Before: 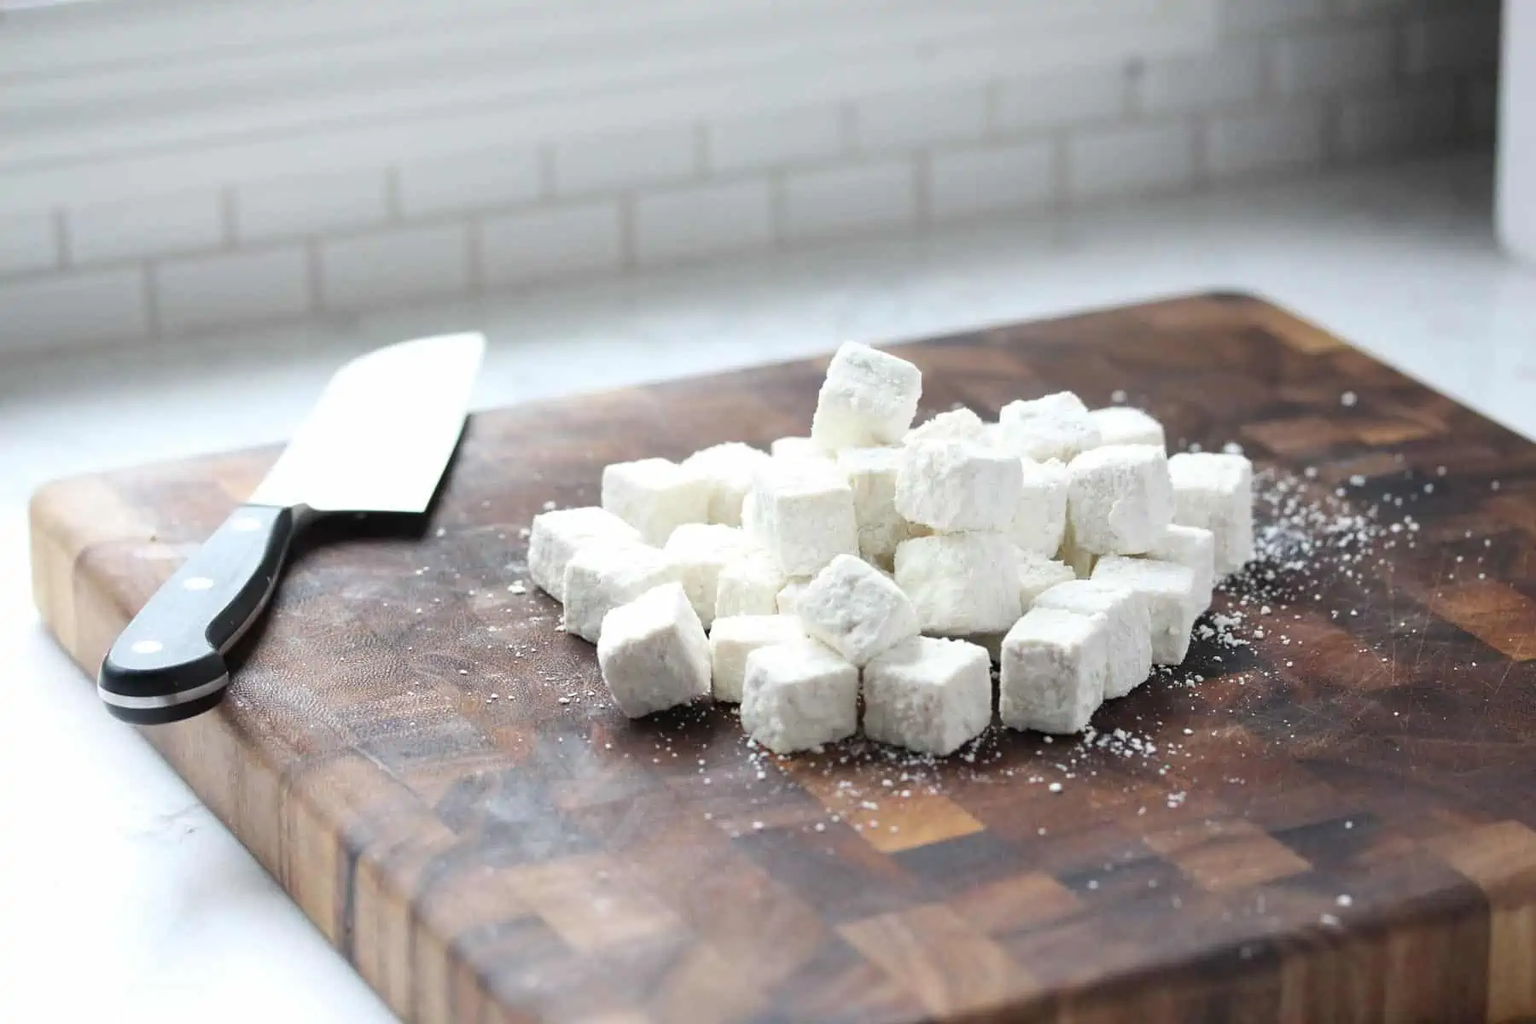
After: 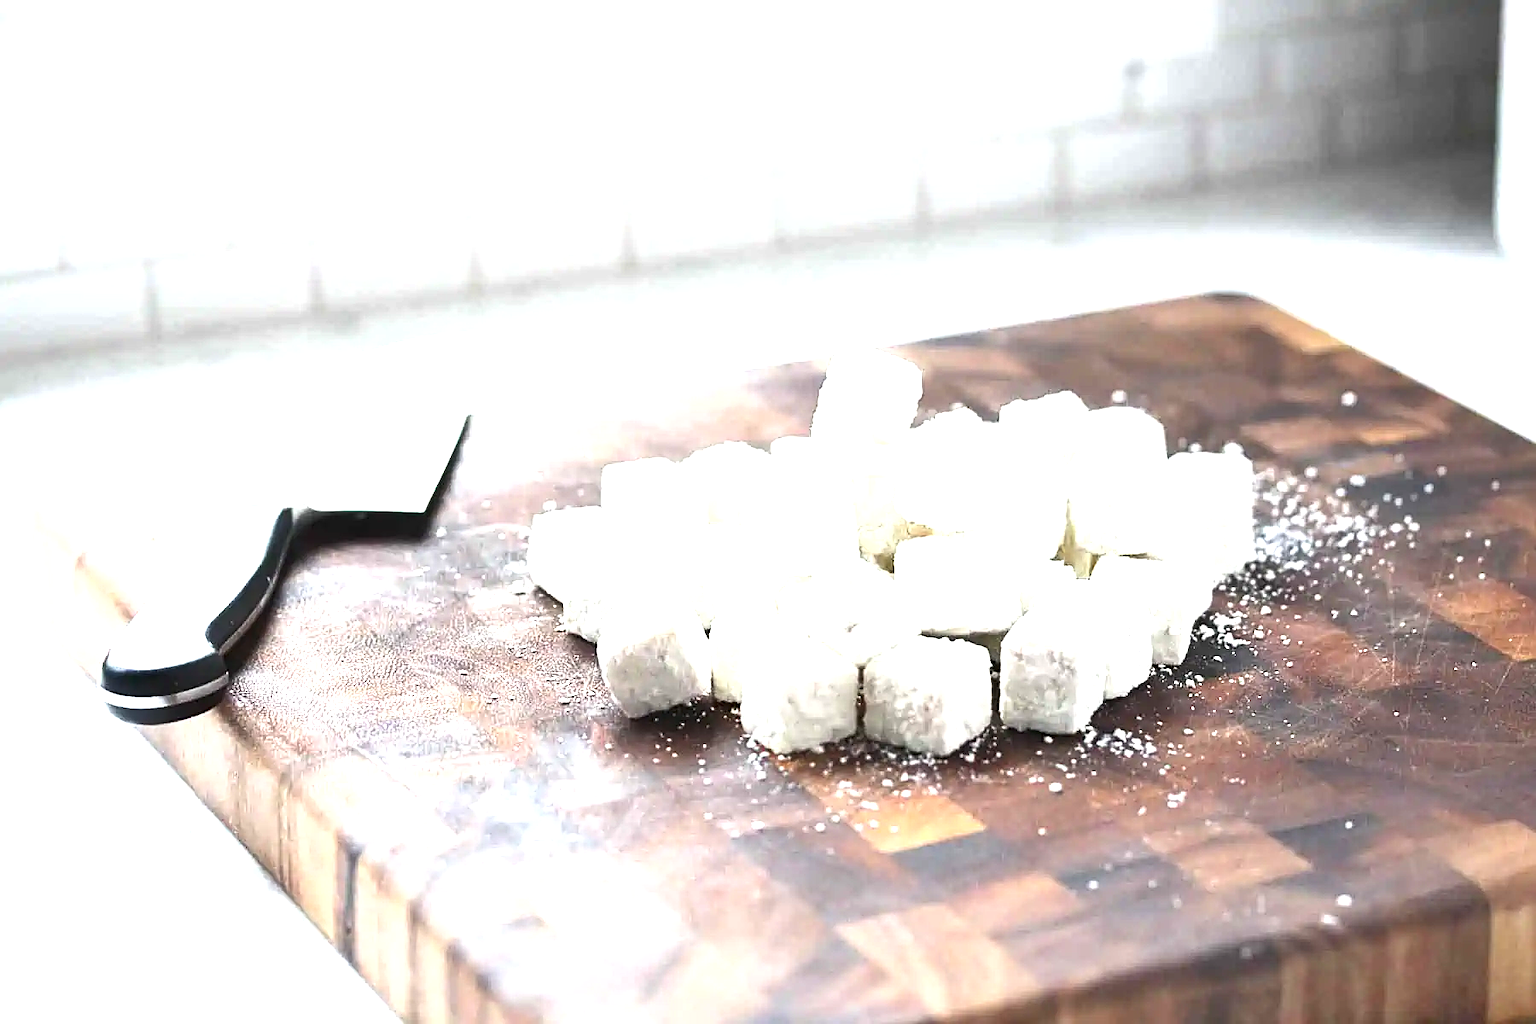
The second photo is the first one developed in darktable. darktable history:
shadows and highlights: shadows 37.27, highlights -28.18, soften with gaussian
sharpen: on, module defaults
exposure: black level correction 0, exposure 1.45 EV, compensate exposure bias true, compensate highlight preservation false
